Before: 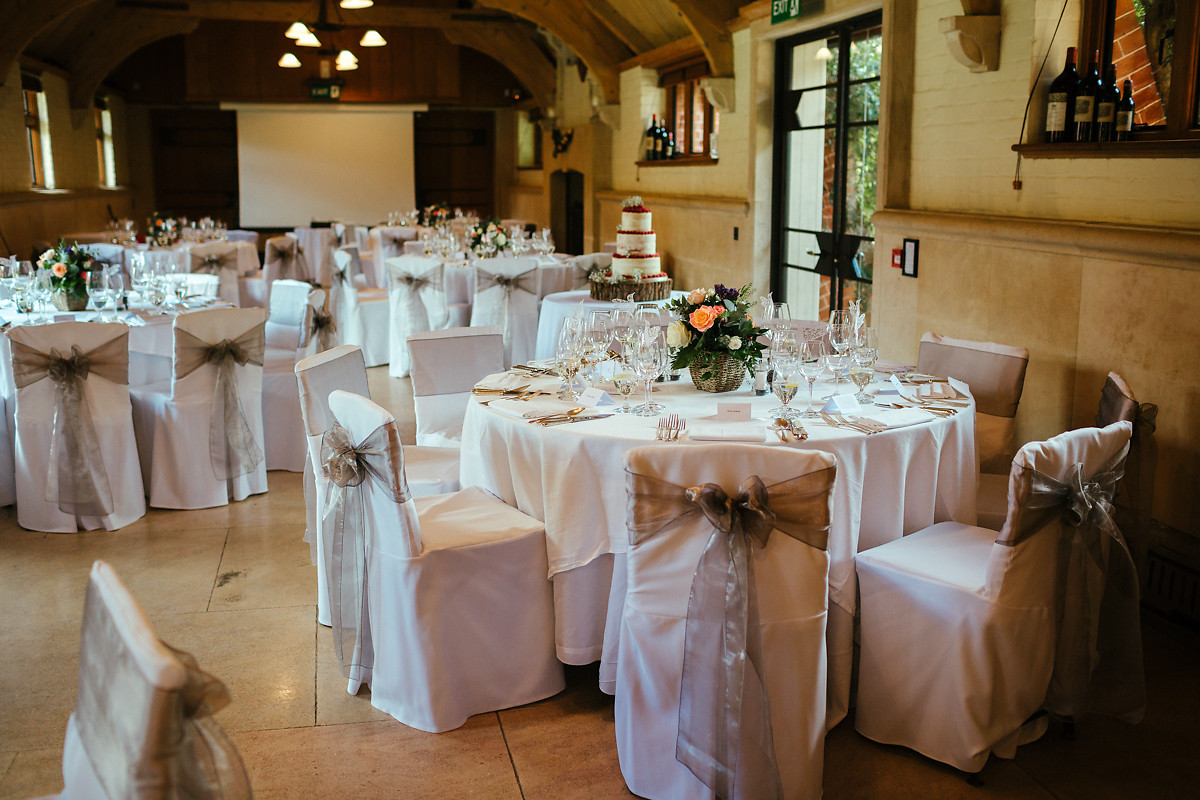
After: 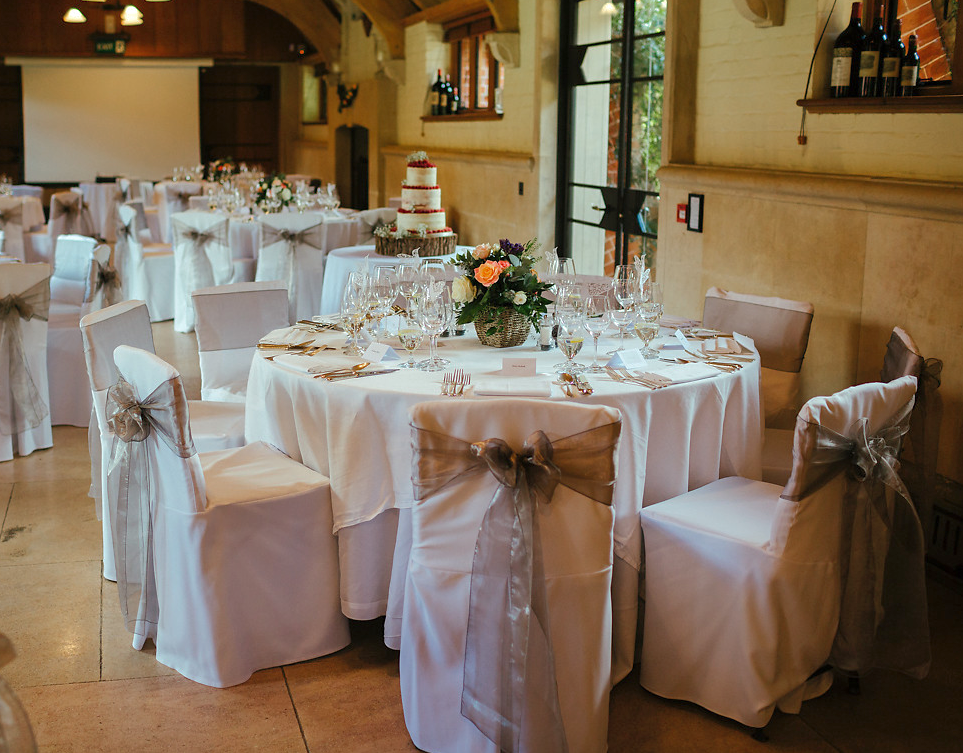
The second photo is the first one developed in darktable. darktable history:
crop and rotate: left 17.959%, top 5.771%, right 1.742%
shadows and highlights: on, module defaults
tone equalizer: on, module defaults
